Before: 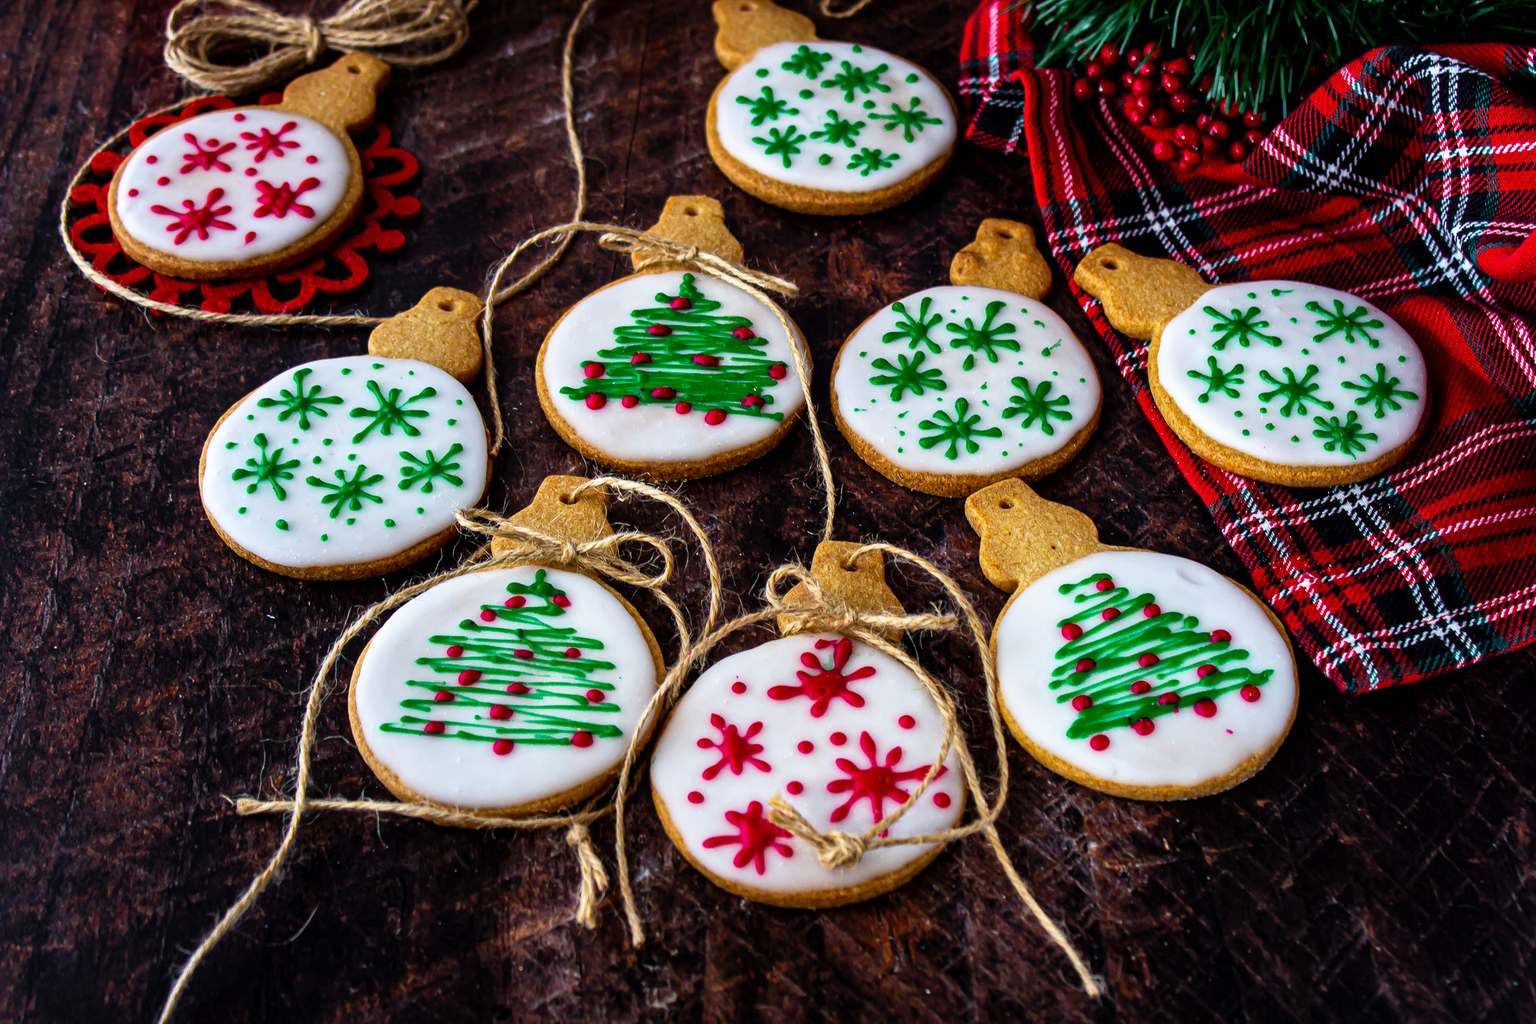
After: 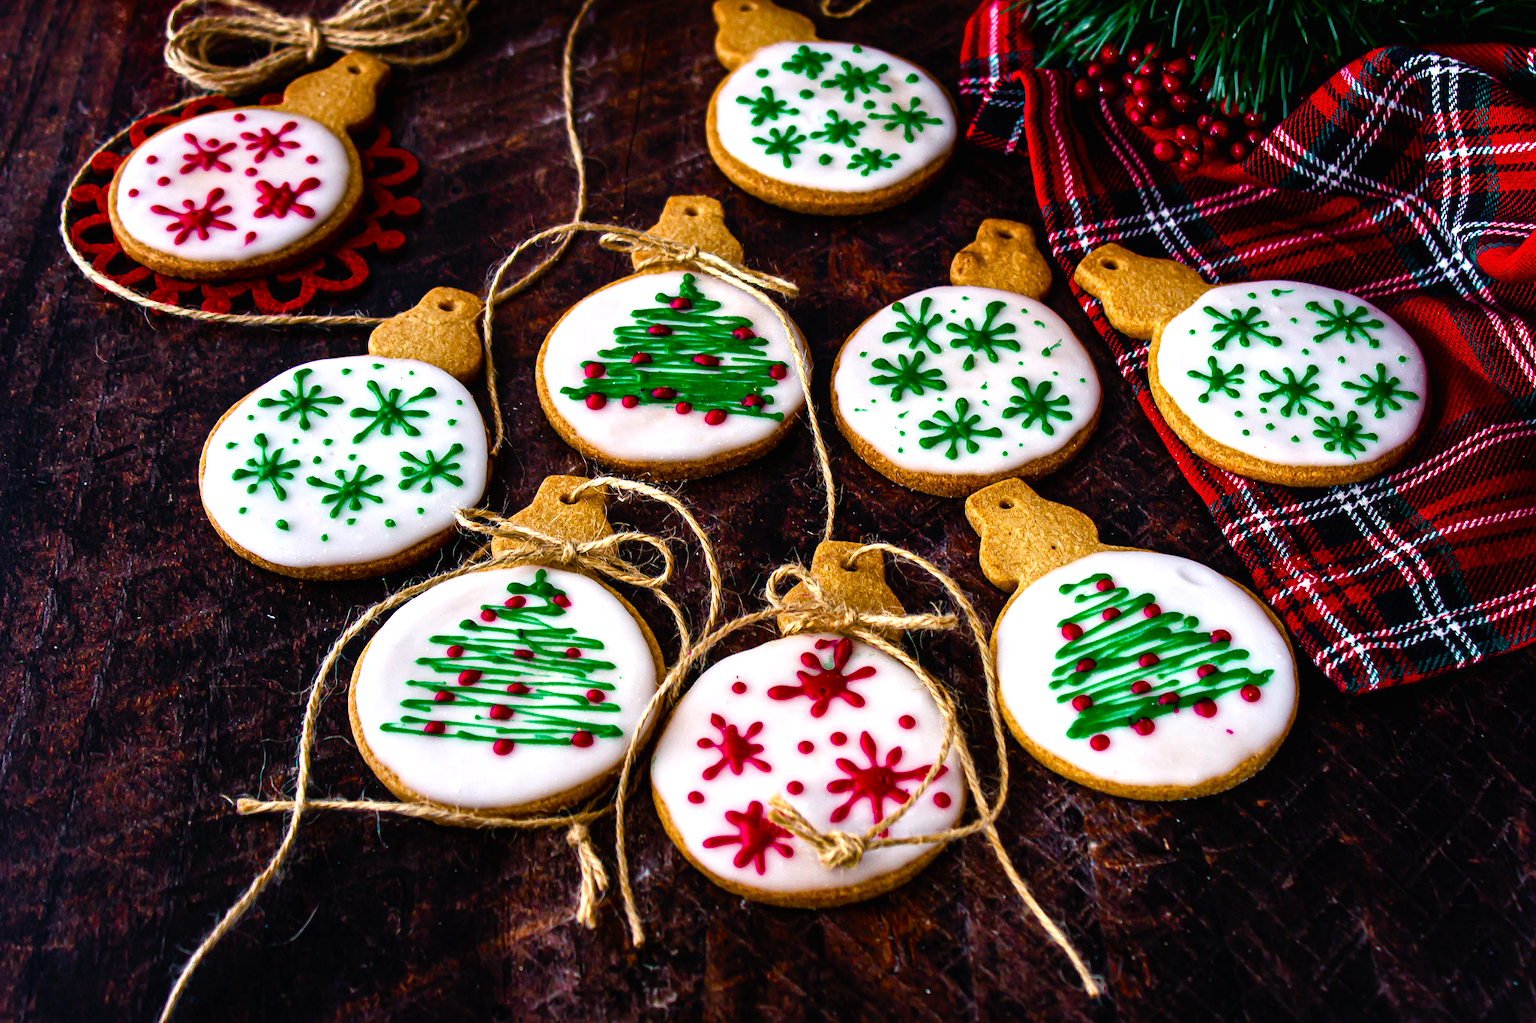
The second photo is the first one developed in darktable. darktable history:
color balance rgb: shadows lift › chroma 1%, shadows lift › hue 217.2°, power › hue 310.8°, highlights gain › chroma 2%, highlights gain › hue 44.4°, global offset › luminance 0.25%, global offset › hue 171.6°, perceptual saturation grading › global saturation 14.09%, perceptual saturation grading › highlights -30%, perceptual saturation grading › shadows 50.67%, global vibrance 25%, contrast 20%
exposure: compensate exposure bias true, compensate highlight preservation false
